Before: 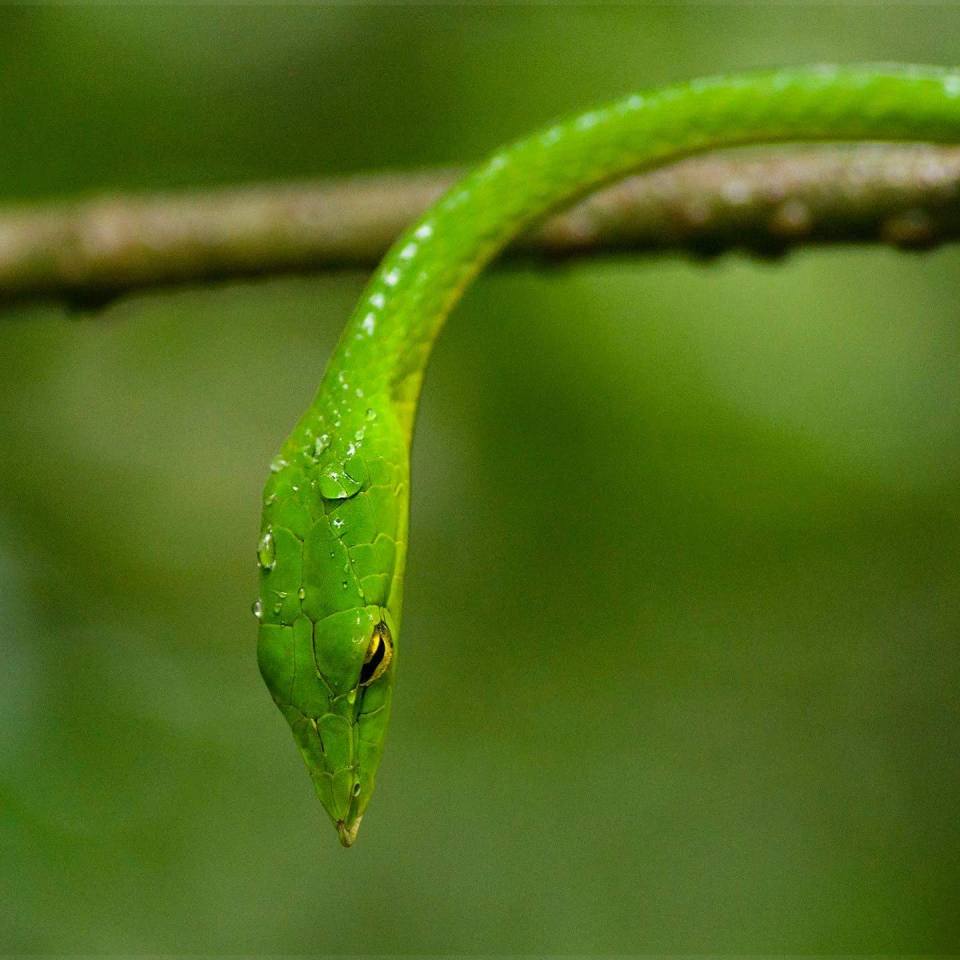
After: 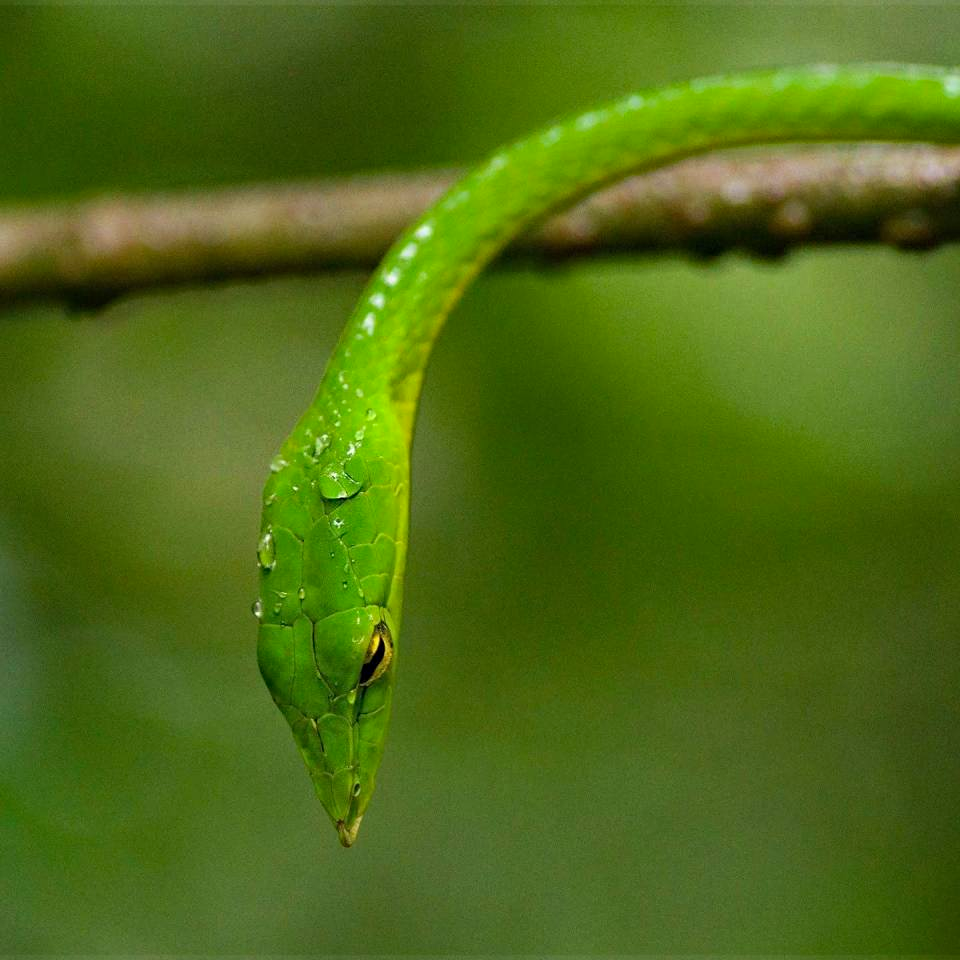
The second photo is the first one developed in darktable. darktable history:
haze removal: compatibility mode true, adaptive false
tone equalizer: edges refinement/feathering 500, mask exposure compensation -1.57 EV, preserve details no
